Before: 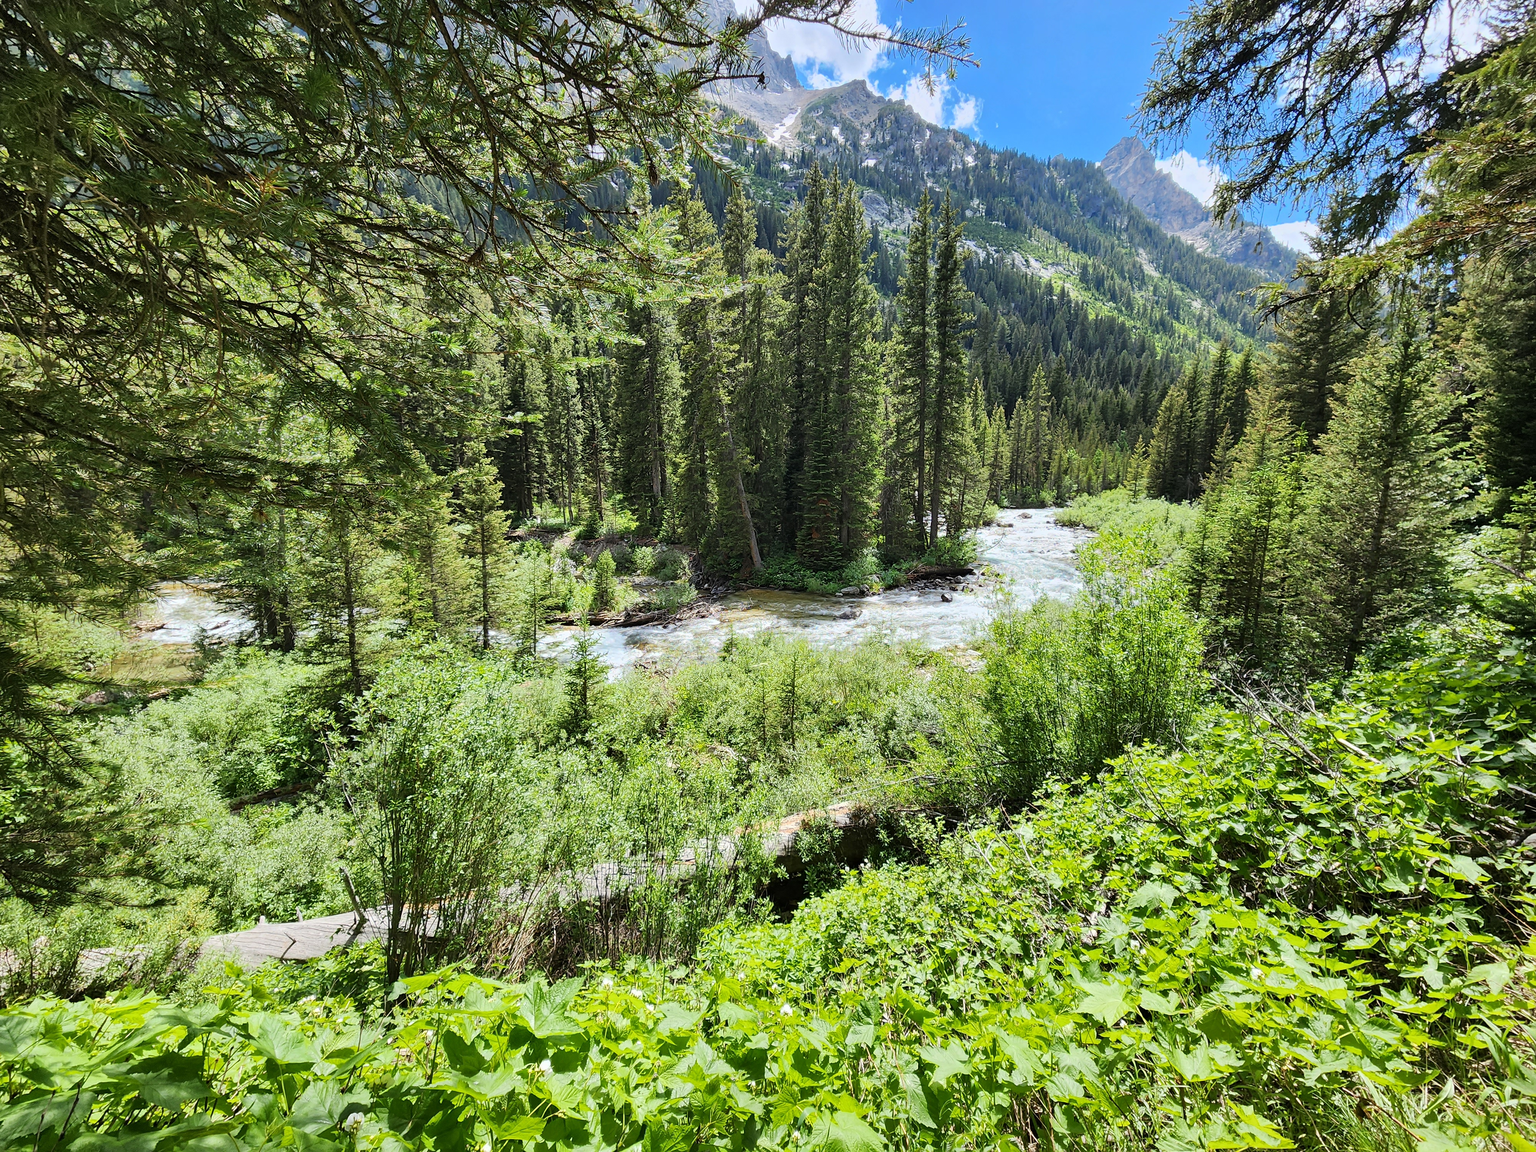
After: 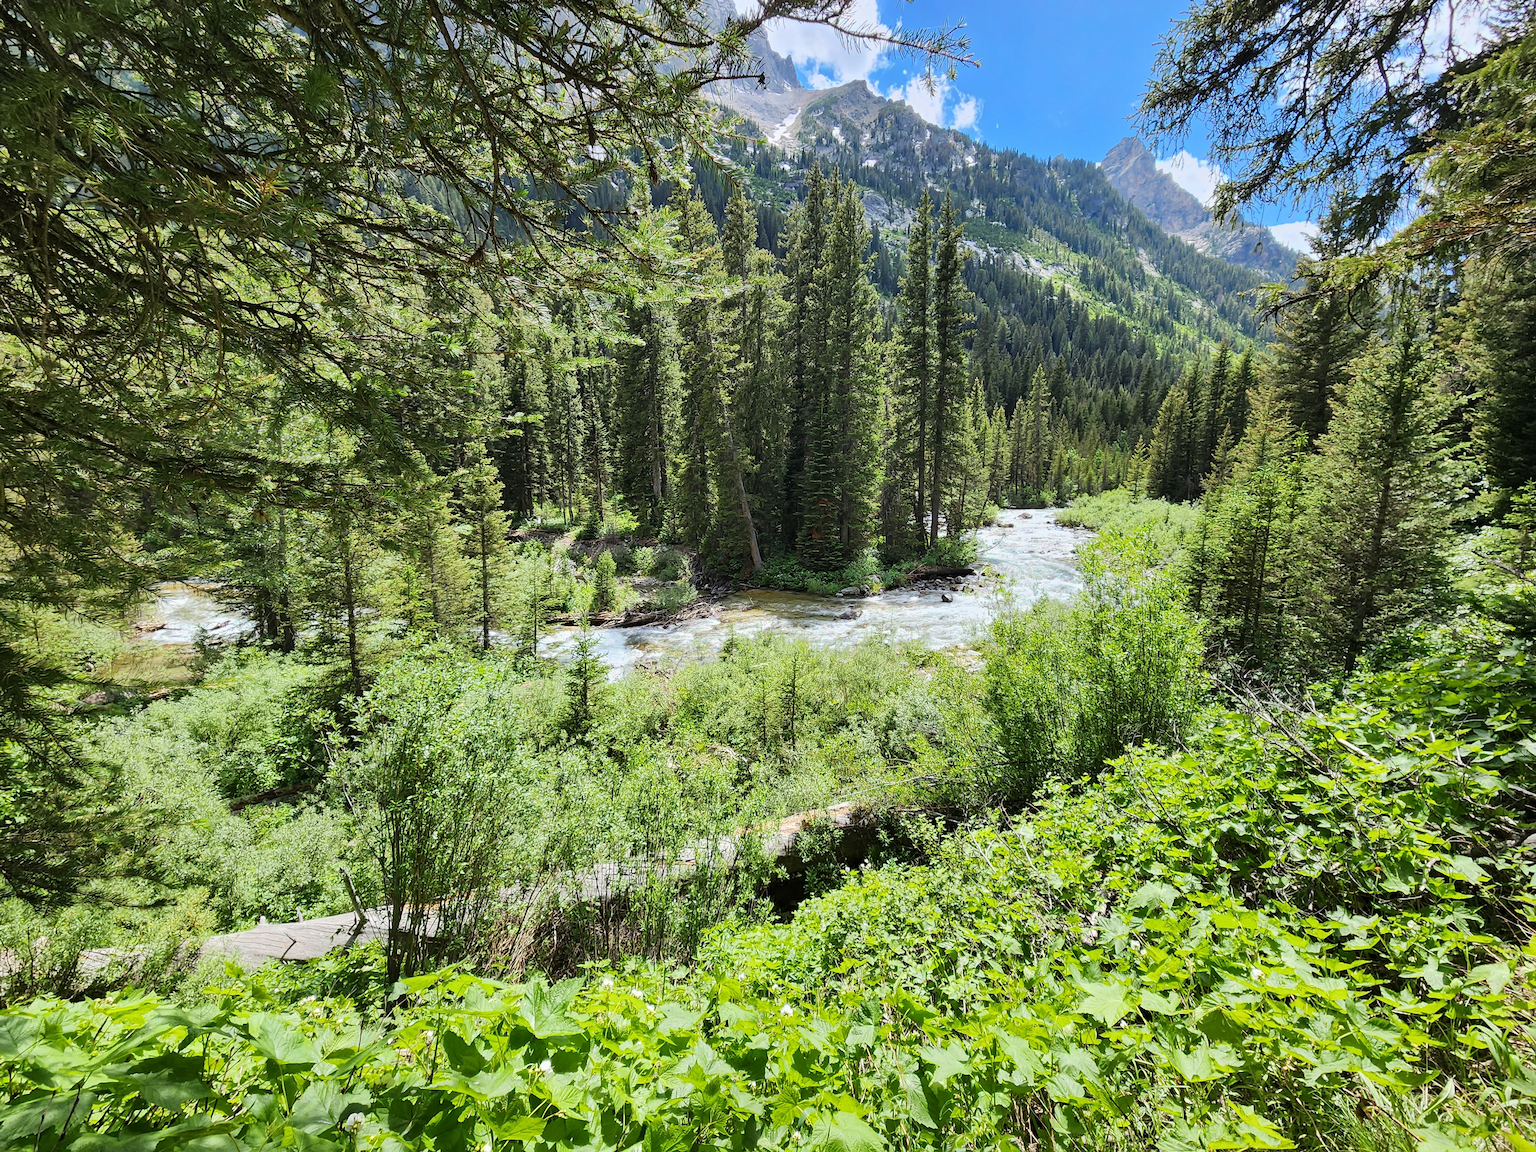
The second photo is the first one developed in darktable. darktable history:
exposure: exposure -0.017 EV, compensate exposure bias true, compensate highlight preservation false
